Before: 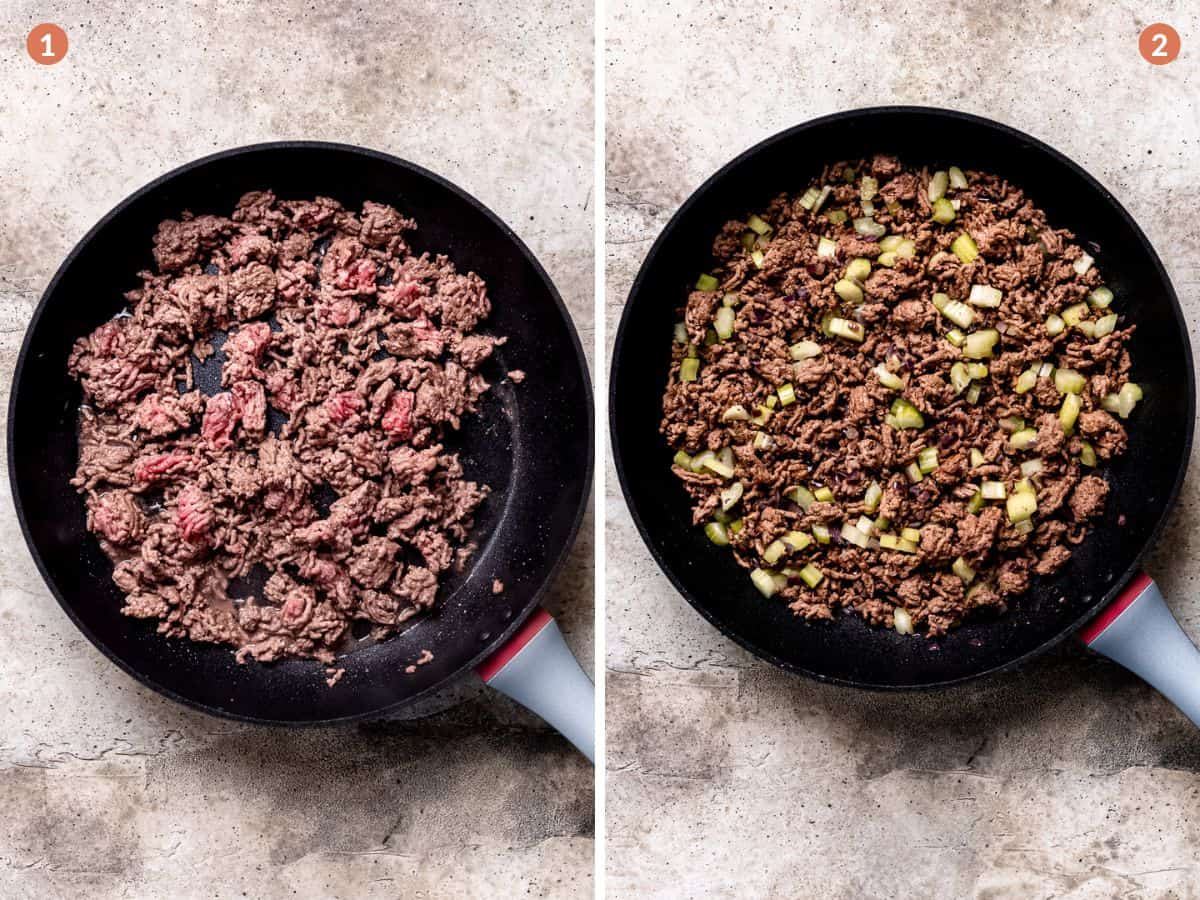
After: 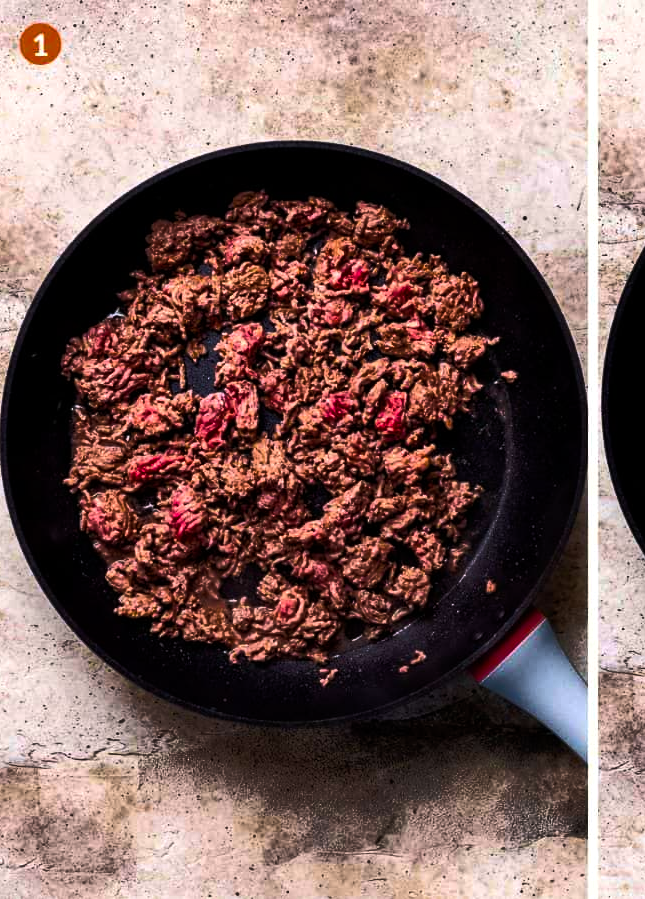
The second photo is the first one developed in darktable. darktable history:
crop: left 0.587%, right 45.588%, bottom 0.086%
color balance rgb: linear chroma grading › global chroma 40.15%, perceptual saturation grading › global saturation 60.58%, perceptual saturation grading › highlights 20.44%, perceptual saturation grading › shadows -50.36%, perceptual brilliance grading › highlights 2.19%, perceptual brilliance grading › mid-tones -50.36%, perceptual brilliance grading › shadows -50.36%
